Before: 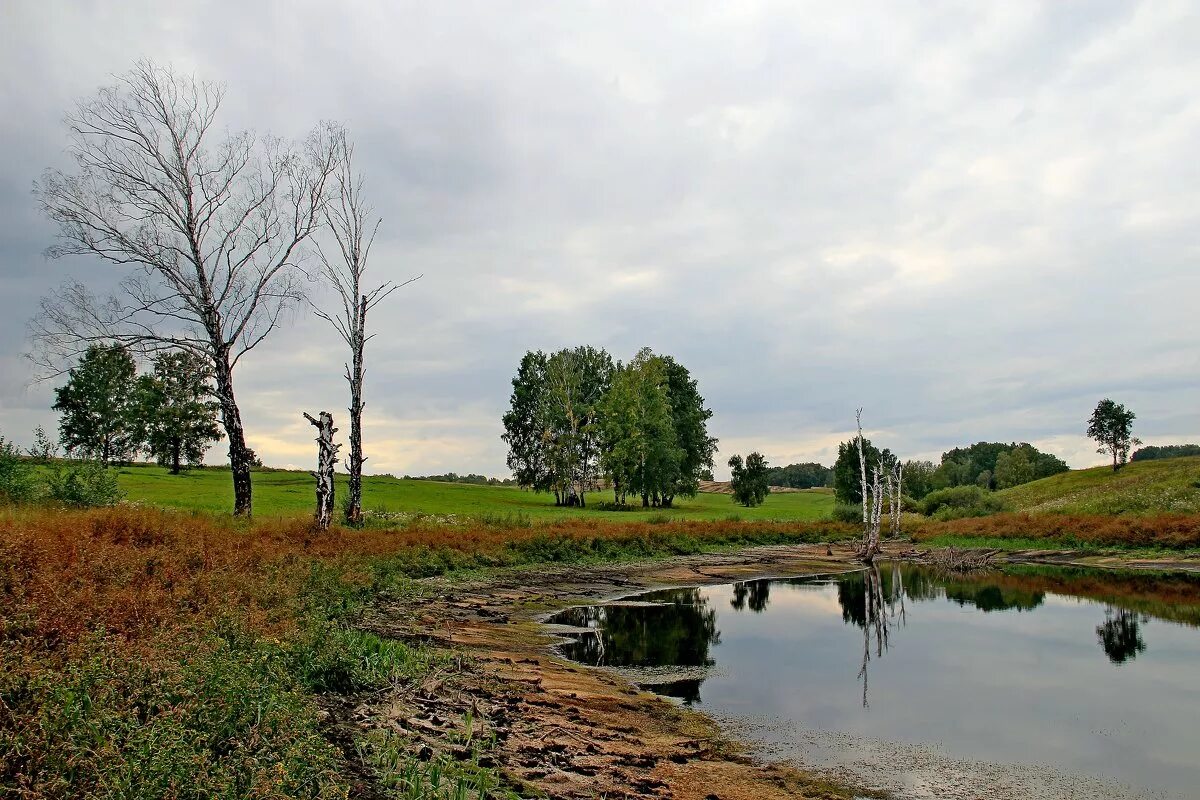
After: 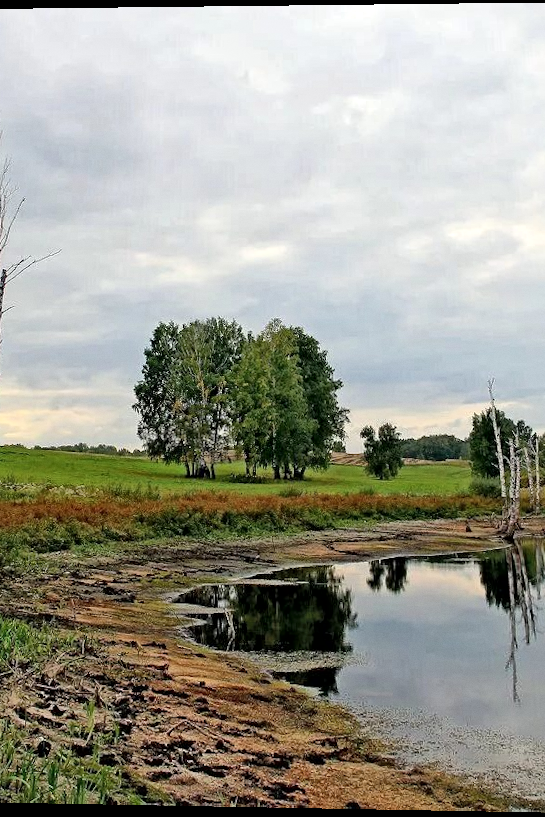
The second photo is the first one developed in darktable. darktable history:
crop: left 31.229%, right 27.105%
contrast brightness saturation: contrast 0.03, brightness -0.04
global tonemap: drago (1, 100), detail 1
grain: coarseness 14.57 ISO, strength 8.8%
rotate and perspective: rotation 0.128°, lens shift (vertical) -0.181, lens shift (horizontal) -0.044, shear 0.001, automatic cropping off
